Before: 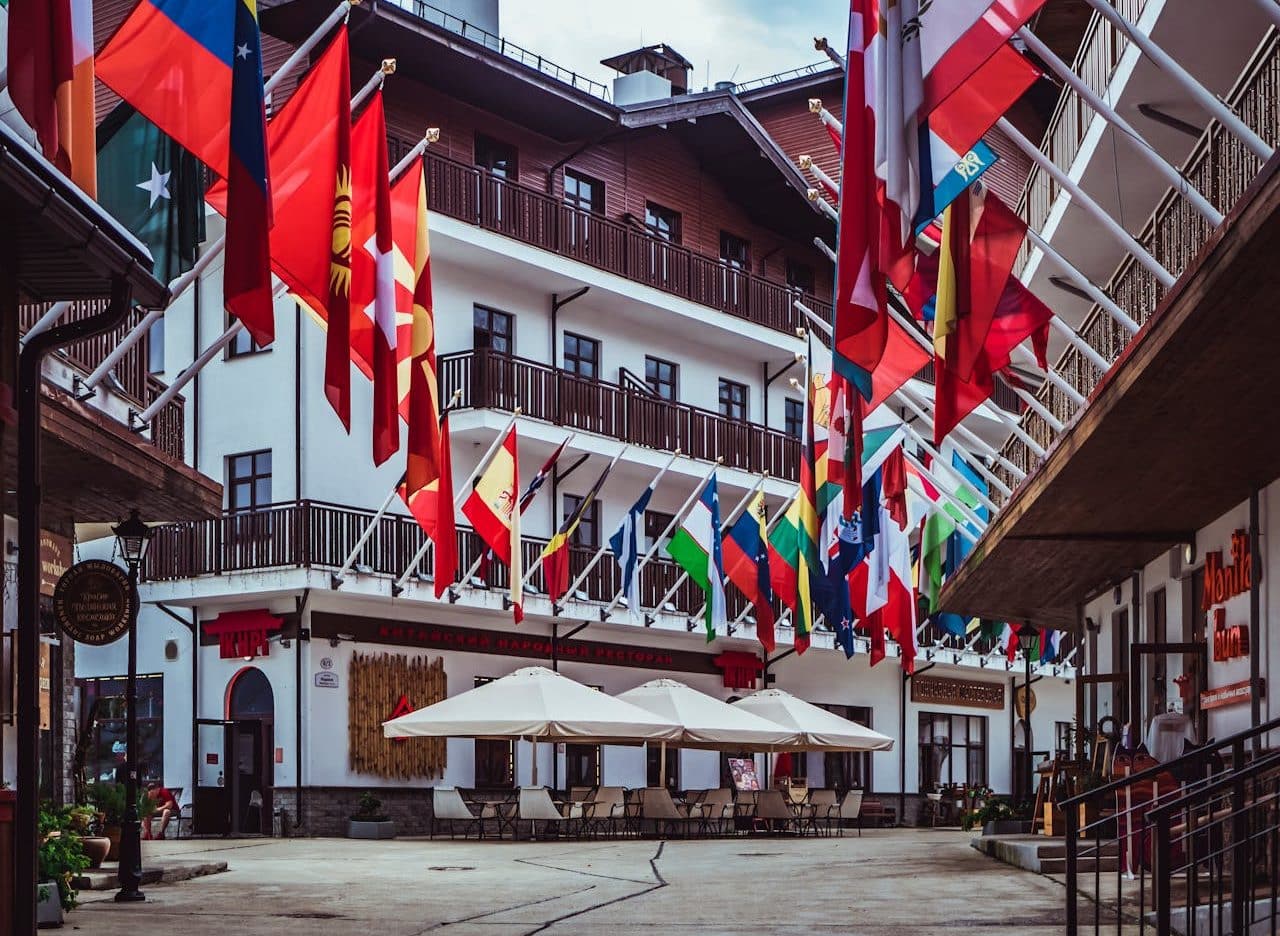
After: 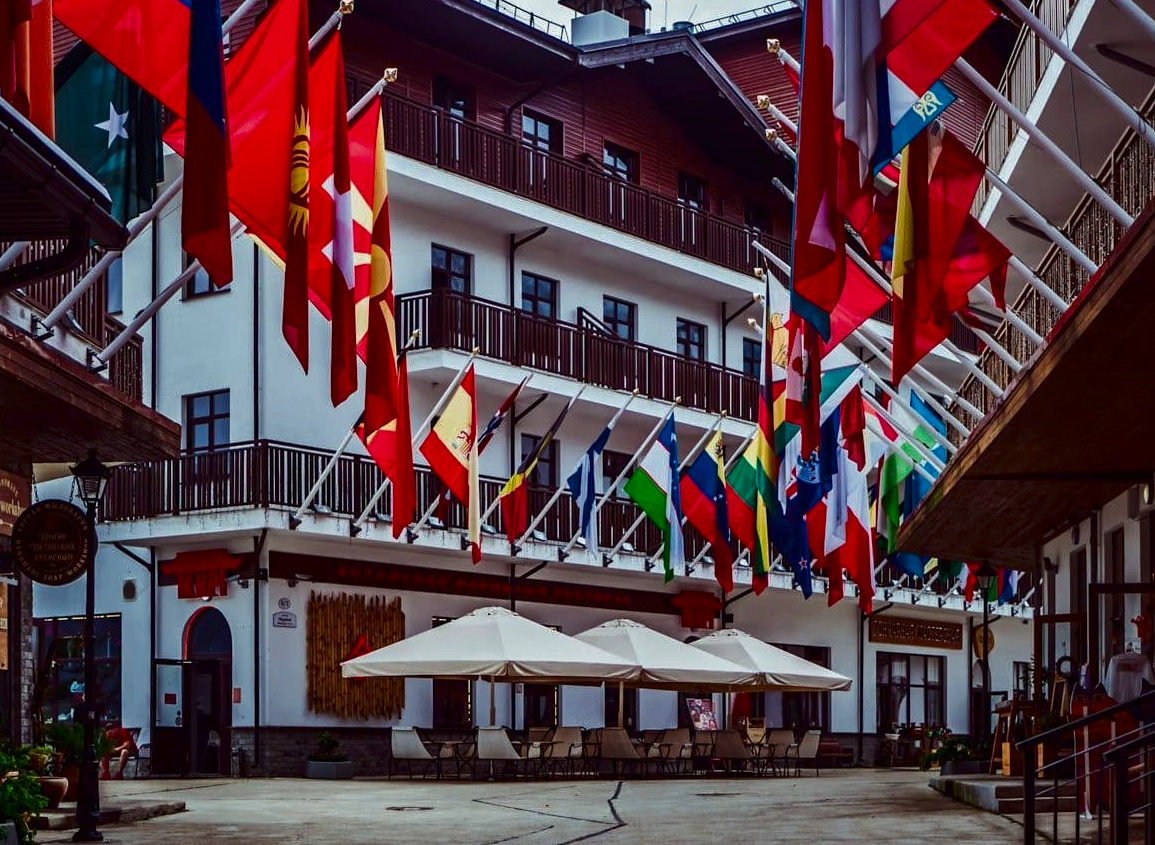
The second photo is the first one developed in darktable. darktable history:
crop: left 3.305%, top 6.436%, right 6.389%, bottom 3.258%
contrast brightness saturation: brightness -0.25, saturation 0.2
